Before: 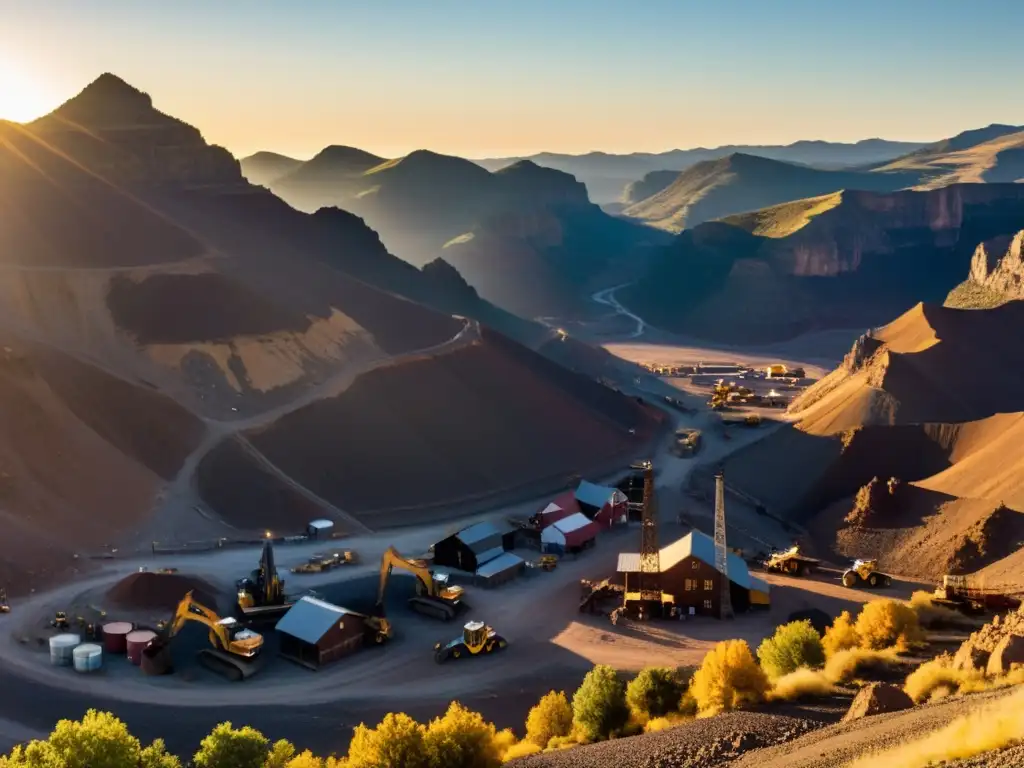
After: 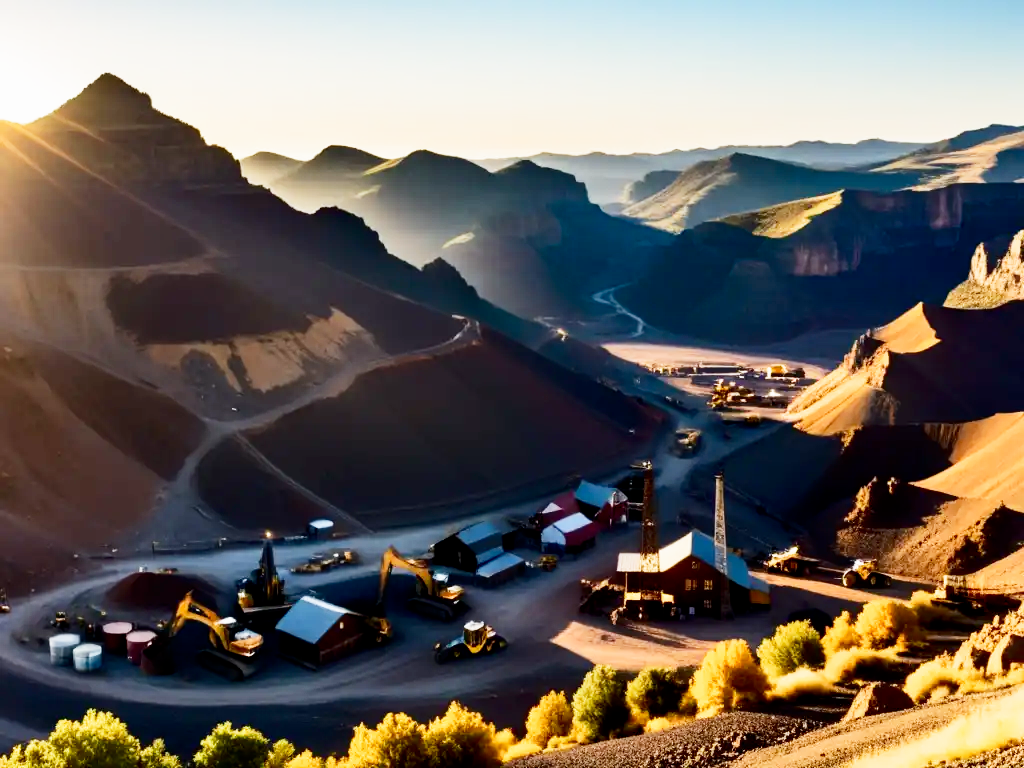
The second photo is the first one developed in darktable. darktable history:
contrast brightness saturation: contrast 0.22
filmic rgb: middle gray luminance 12.74%, black relative exposure -10.13 EV, white relative exposure 3.47 EV, threshold 6 EV, target black luminance 0%, hardness 5.74, latitude 44.69%, contrast 1.221, highlights saturation mix 5%, shadows ↔ highlights balance 26.78%, add noise in highlights 0, preserve chrominance no, color science v3 (2019), use custom middle-gray values true, iterations of high-quality reconstruction 0, contrast in highlights soft, enable highlight reconstruction true
